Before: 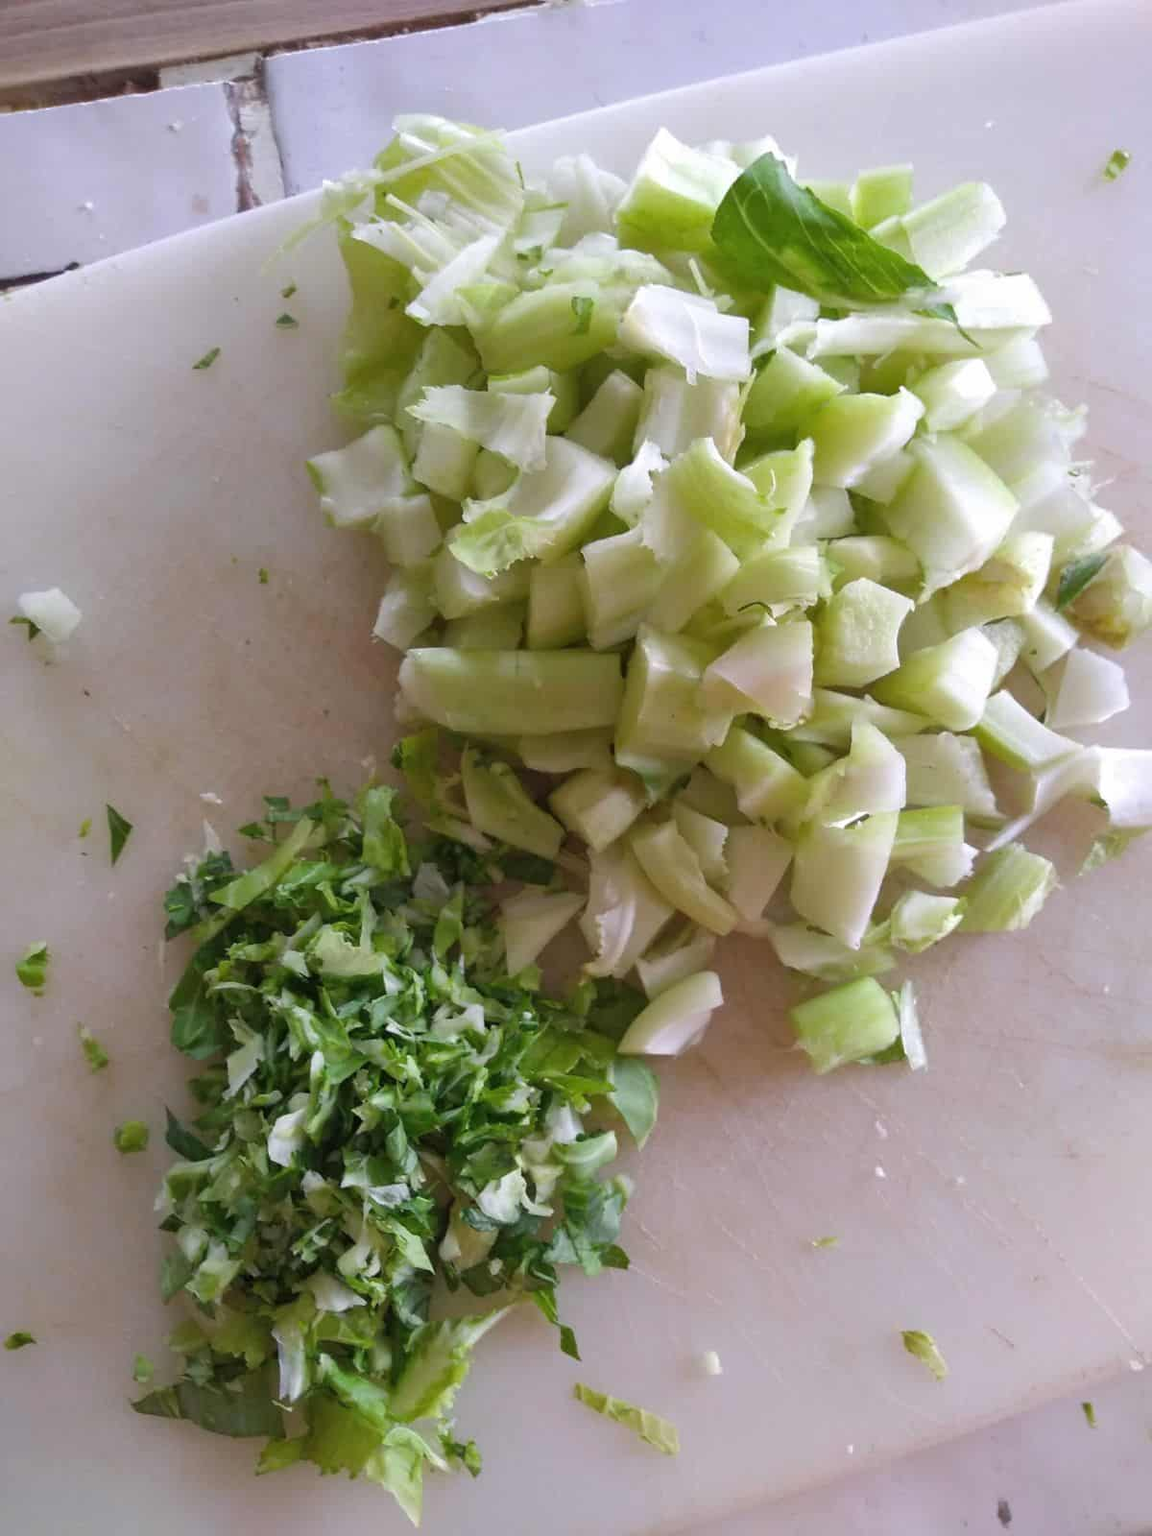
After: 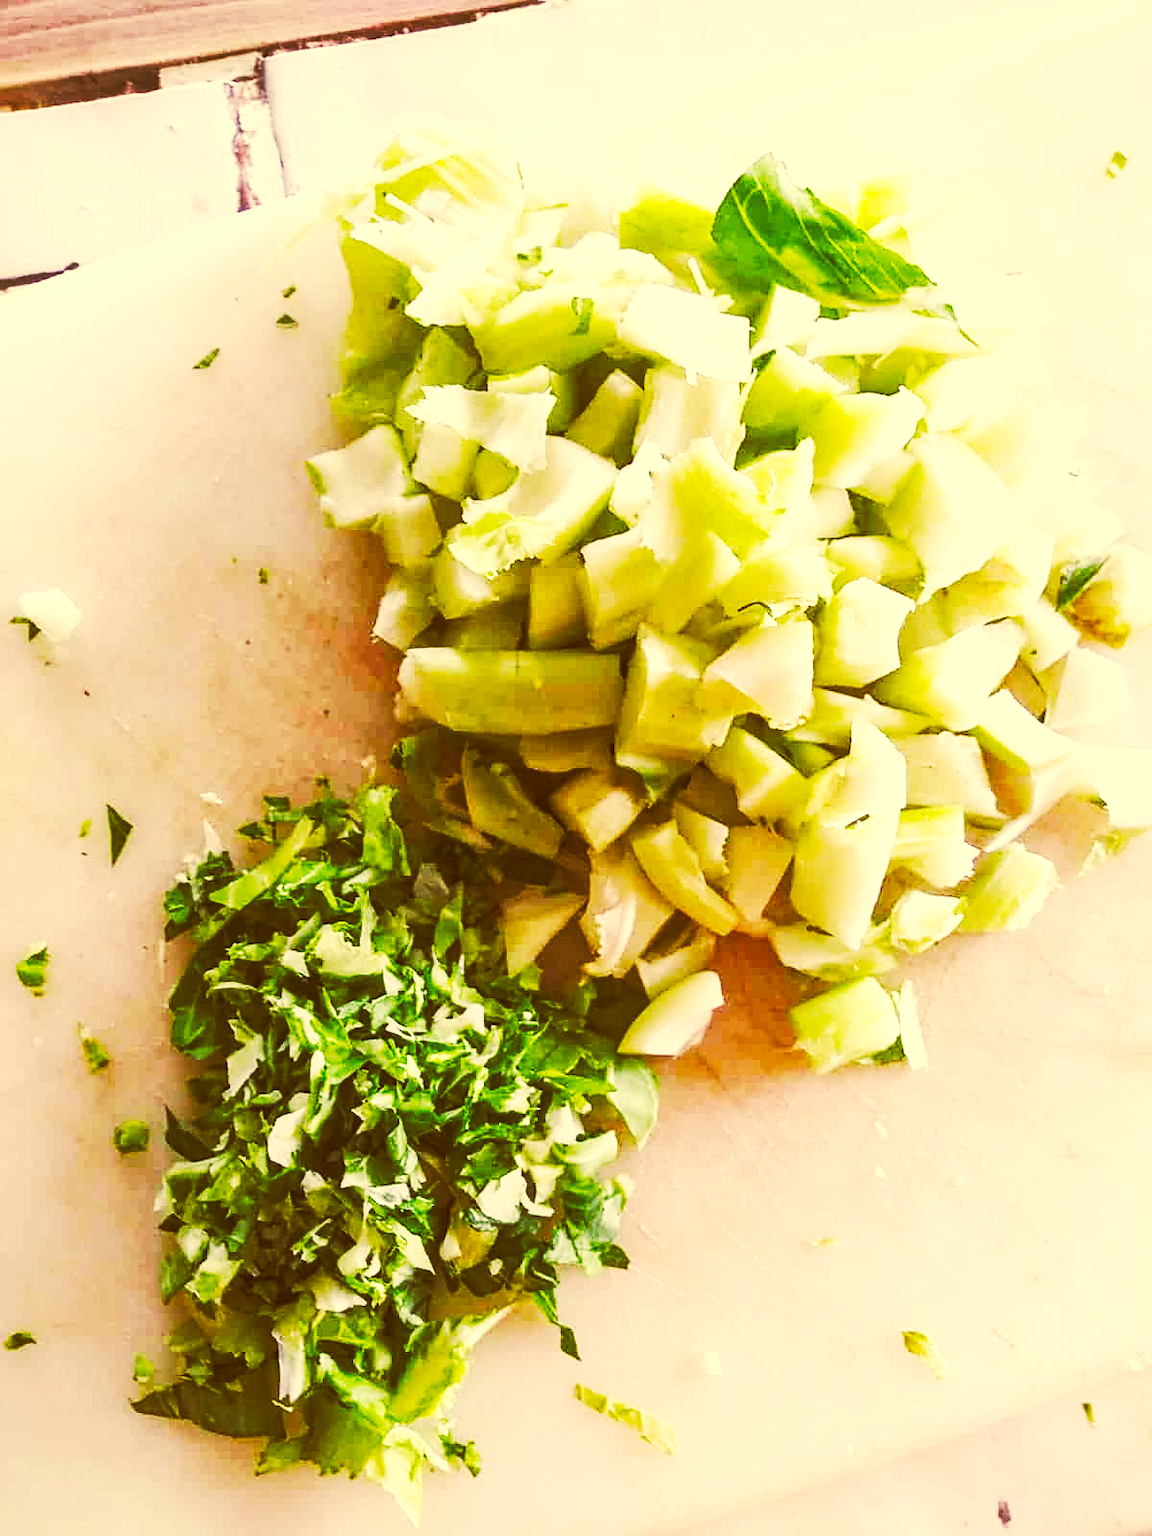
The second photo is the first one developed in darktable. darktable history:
color correction: highlights a* 1.12, highlights b* 24.26, shadows a* 15.58, shadows b* 24.26
sharpen: on, module defaults
local contrast: on, module defaults
base curve: curves: ch0 [(0, 0.015) (0.085, 0.116) (0.134, 0.298) (0.19, 0.545) (0.296, 0.764) (0.599, 0.982) (1, 1)], preserve colors none
